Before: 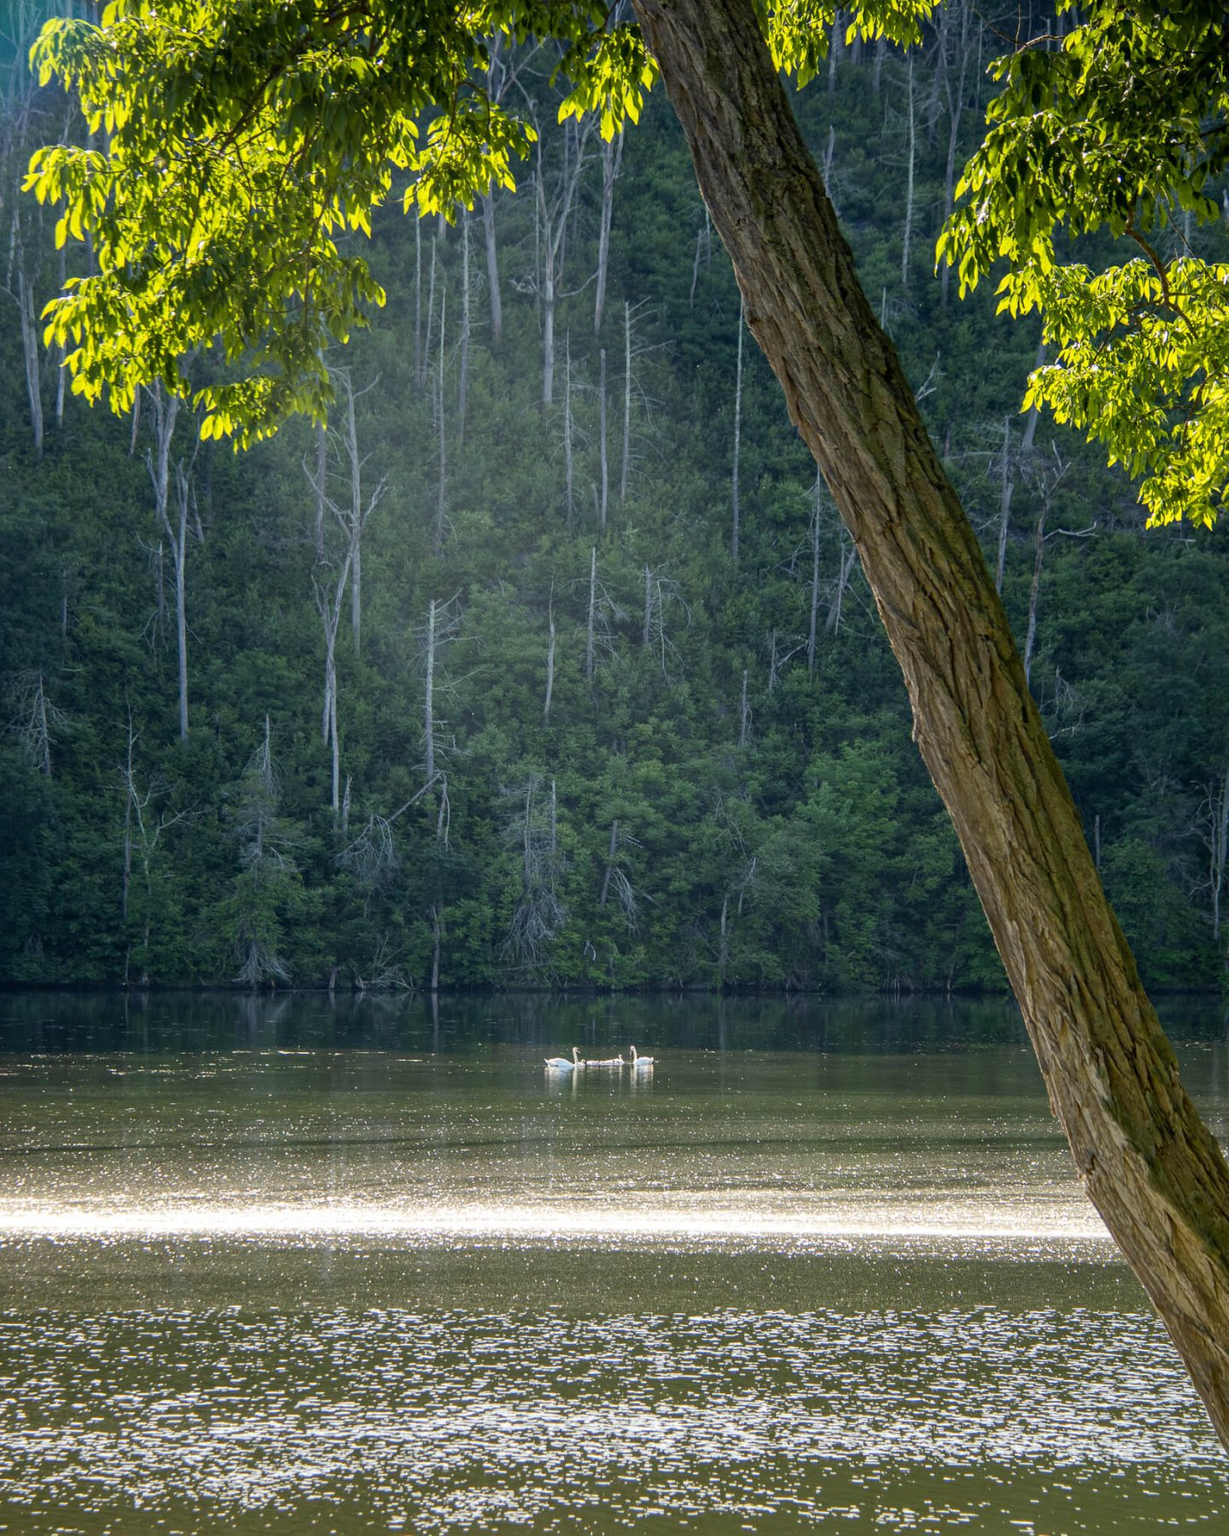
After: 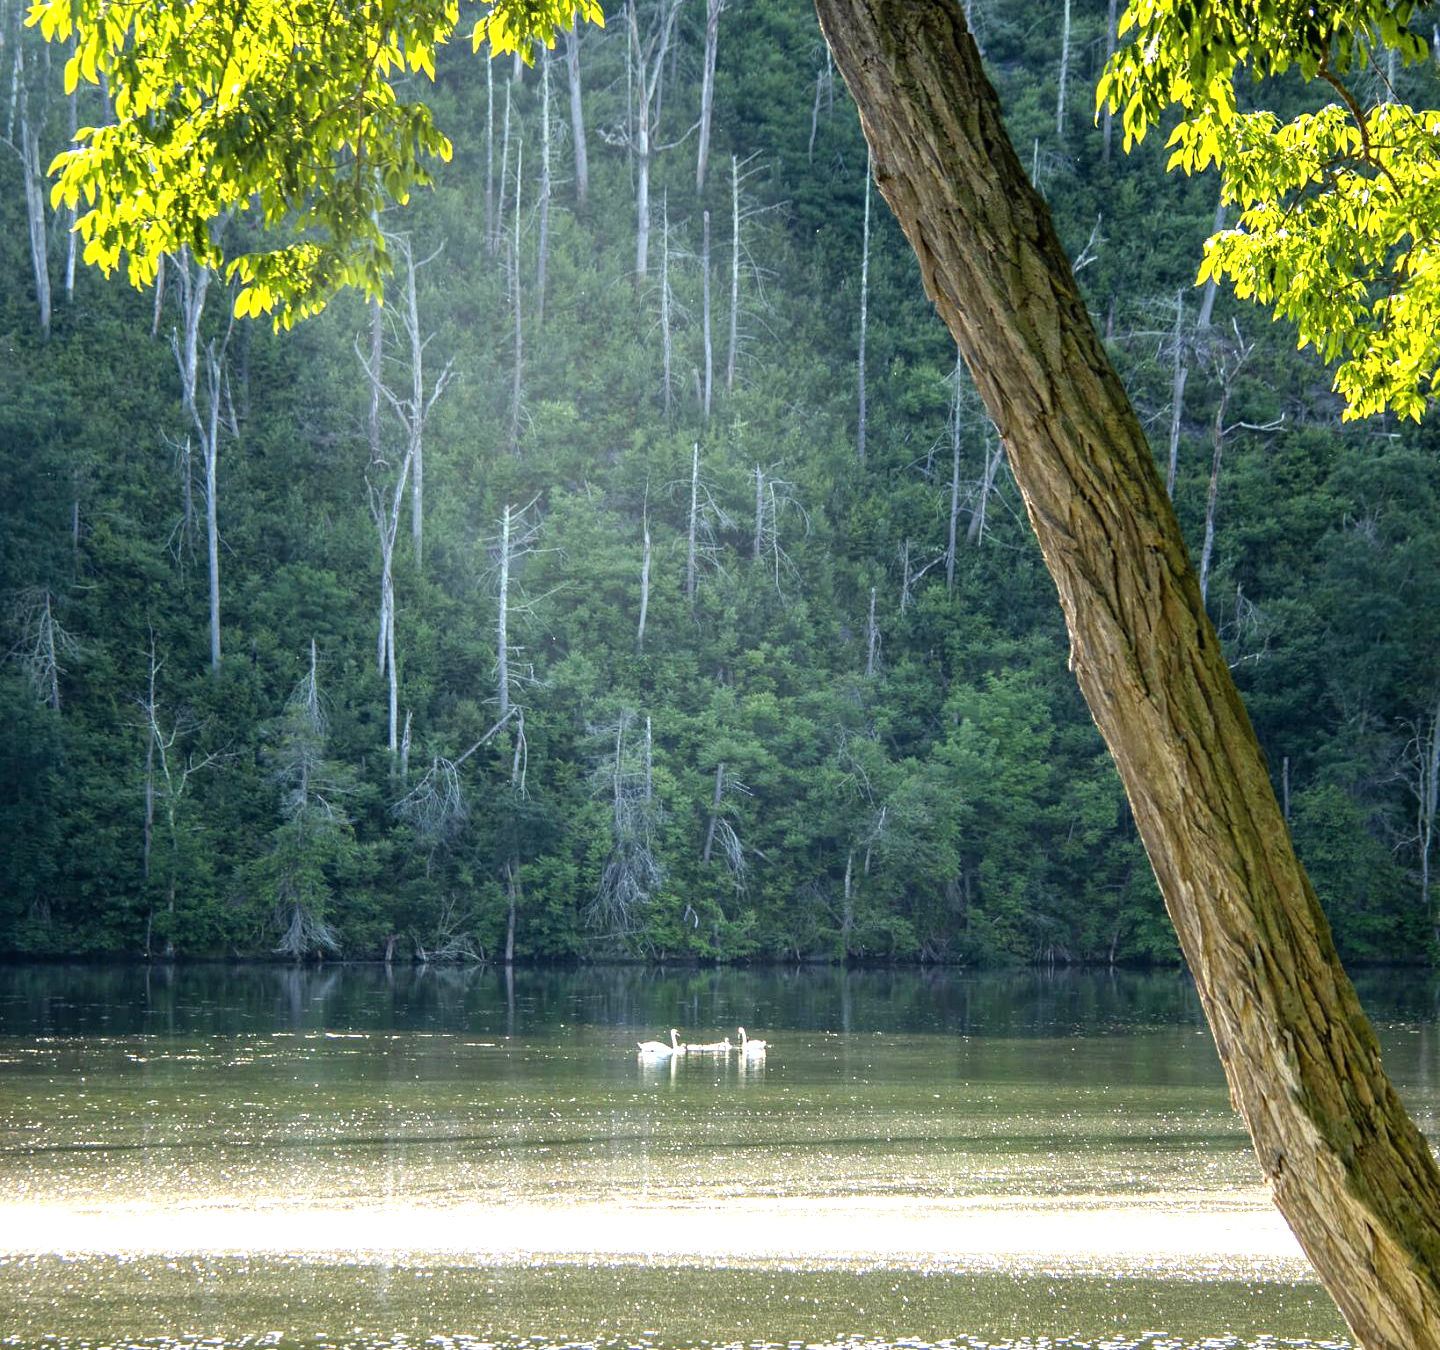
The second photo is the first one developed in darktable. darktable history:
exposure: exposure 0.559 EV, compensate highlight preservation false
tone equalizer: -8 EV -0.781 EV, -7 EV -0.696 EV, -6 EV -0.578 EV, -5 EV -0.405 EV, -3 EV 0.371 EV, -2 EV 0.6 EV, -1 EV 0.691 EV, +0 EV 0.752 EV
crop: top 11.035%, bottom 13.938%
sharpen: radius 5.331, amount 0.31, threshold 26.489
